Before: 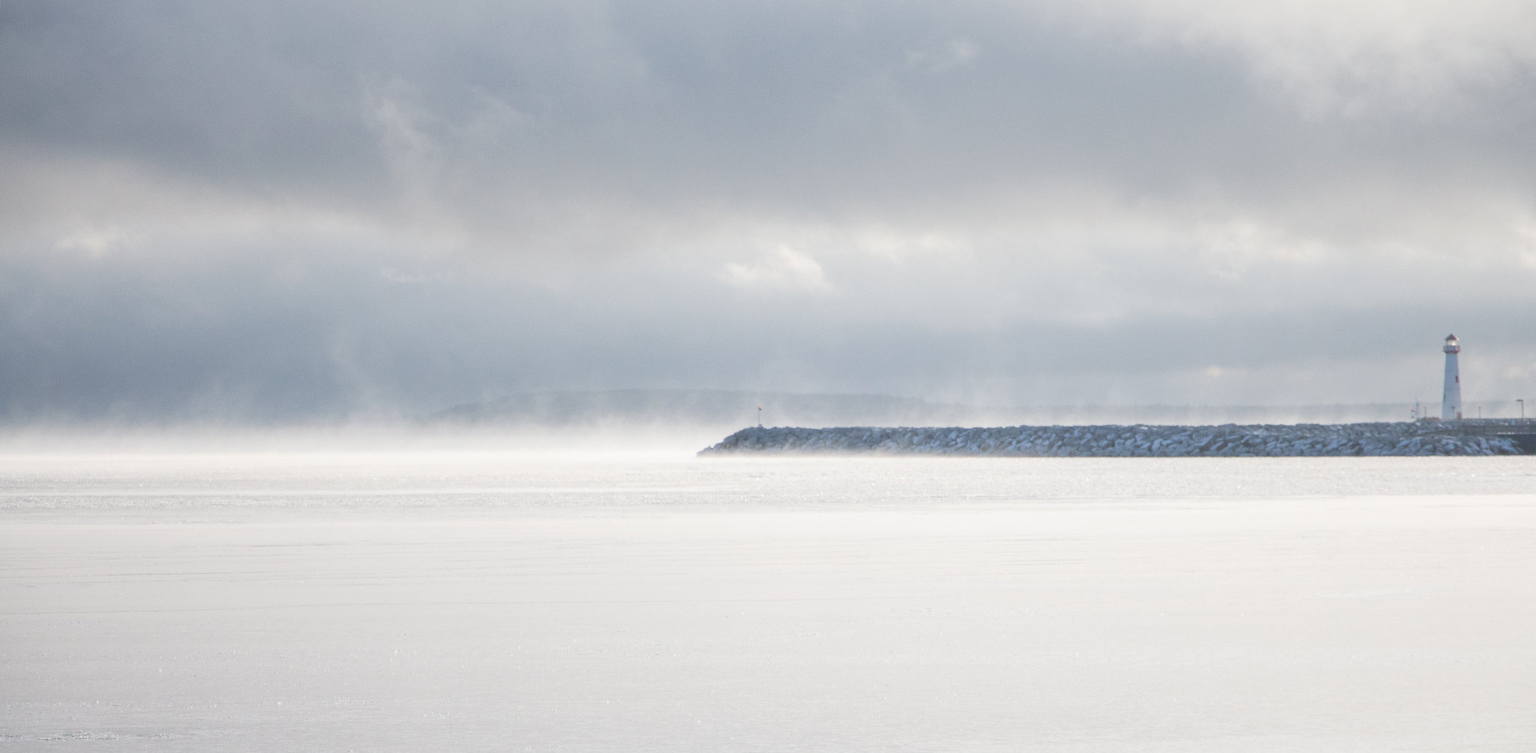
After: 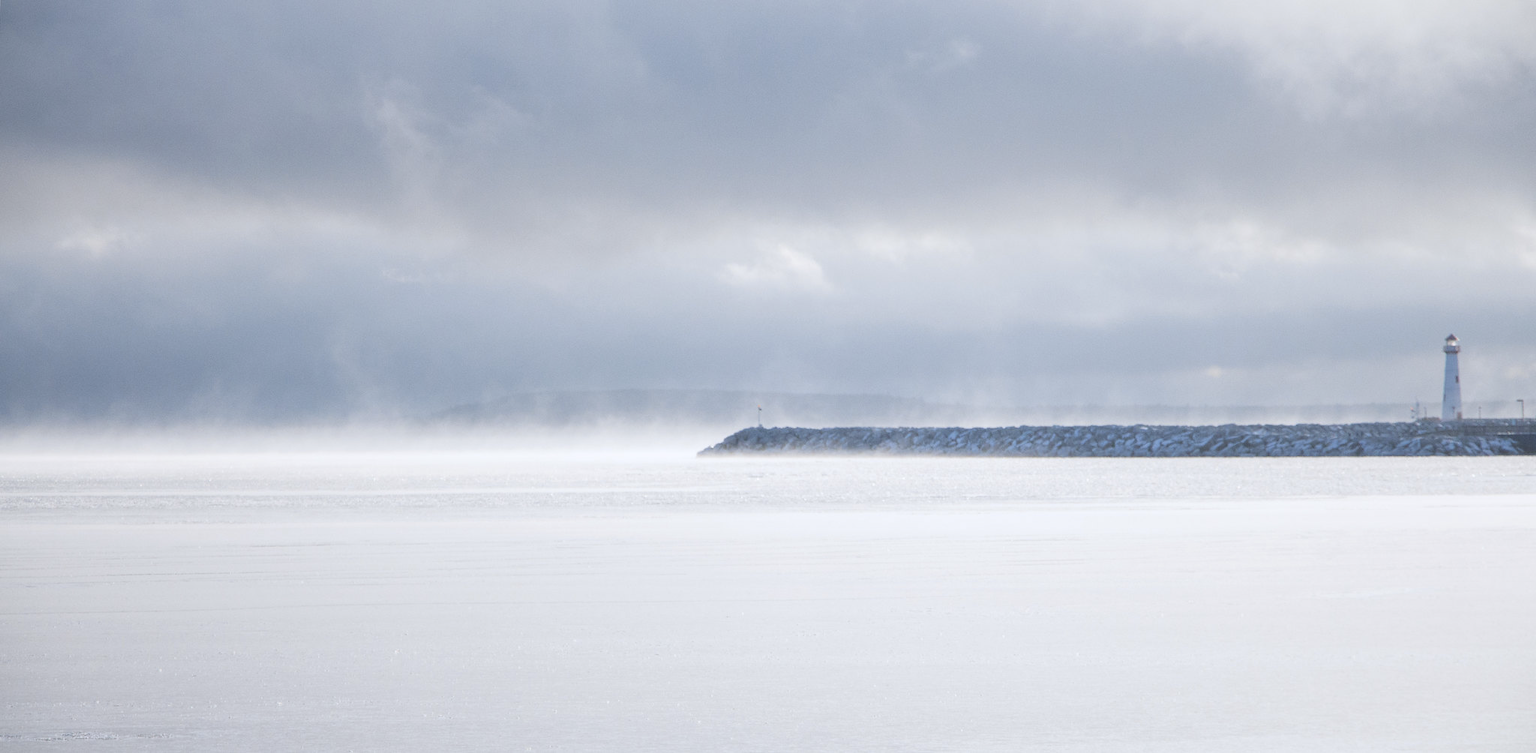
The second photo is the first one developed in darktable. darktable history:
color contrast: green-magenta contrast 0.8, blue-yellow contrast 1.1, unbound 0
white balance: red 0.983, blue 1.036
vignetting: fall-off start 100%, fall-off radius 71%, brightness -0.434, saturation -0.2, width/height ratio 1.178, dithering 8-bit output, unbound false
